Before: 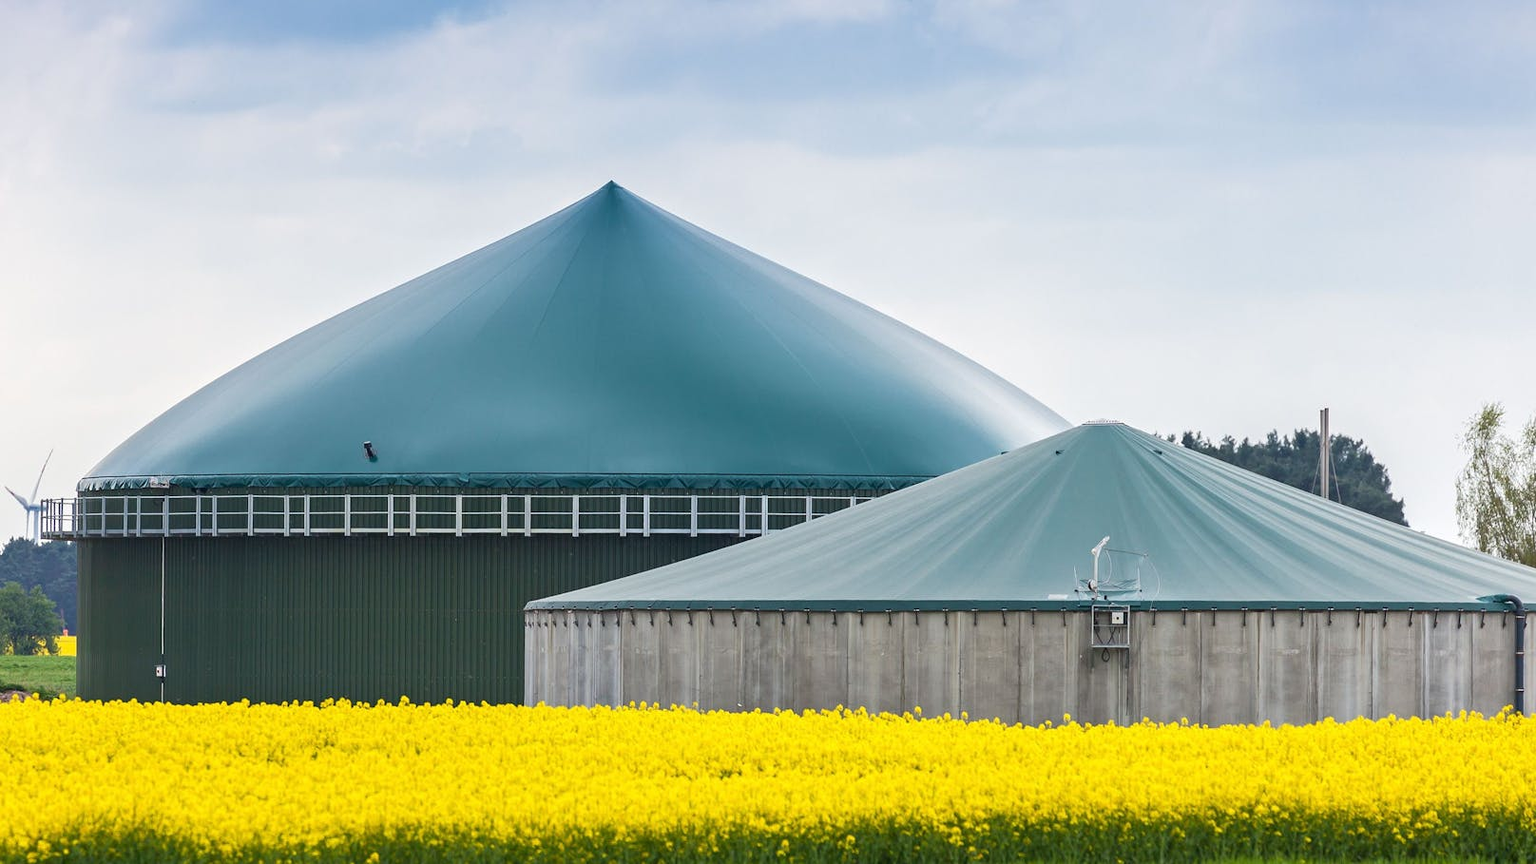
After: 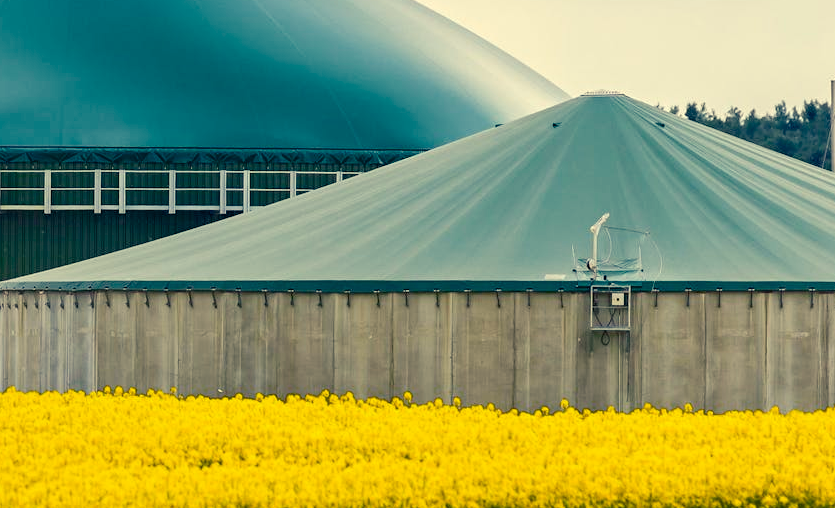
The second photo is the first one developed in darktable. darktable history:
crop: left 34.574%, top 38.634%, right 13.735%, bottom 5.457%
color balance rgb: shadows lift › luminance -8.07%, shadows lift › chroma 2.165%, shadows lift › hue 201.82°, highlights gain › chroma 8.01%, highlights gain › hue 85.11°, perceptual saturation grading › global saturation 34.624%, perceptual saturation grading › highlights -29.83%, perceptual saturation grading › shadows 34.781%, global vibrance 16.77%, saturation formula JzAzBz (2021)
